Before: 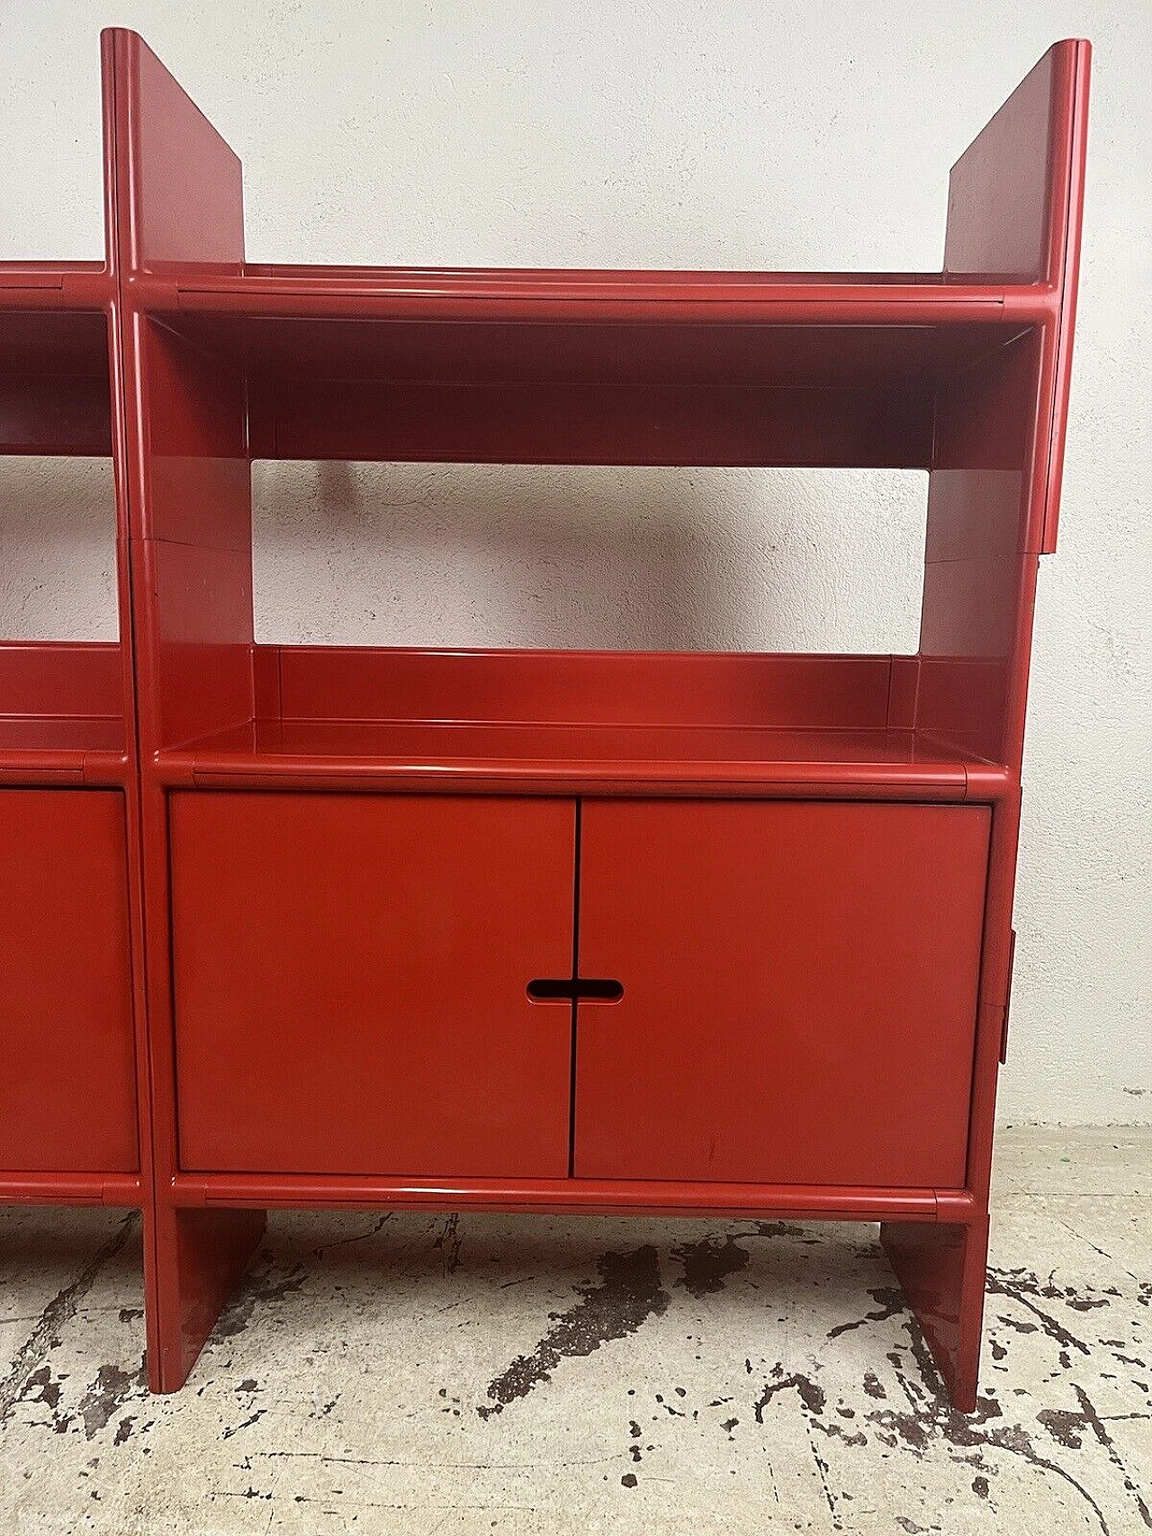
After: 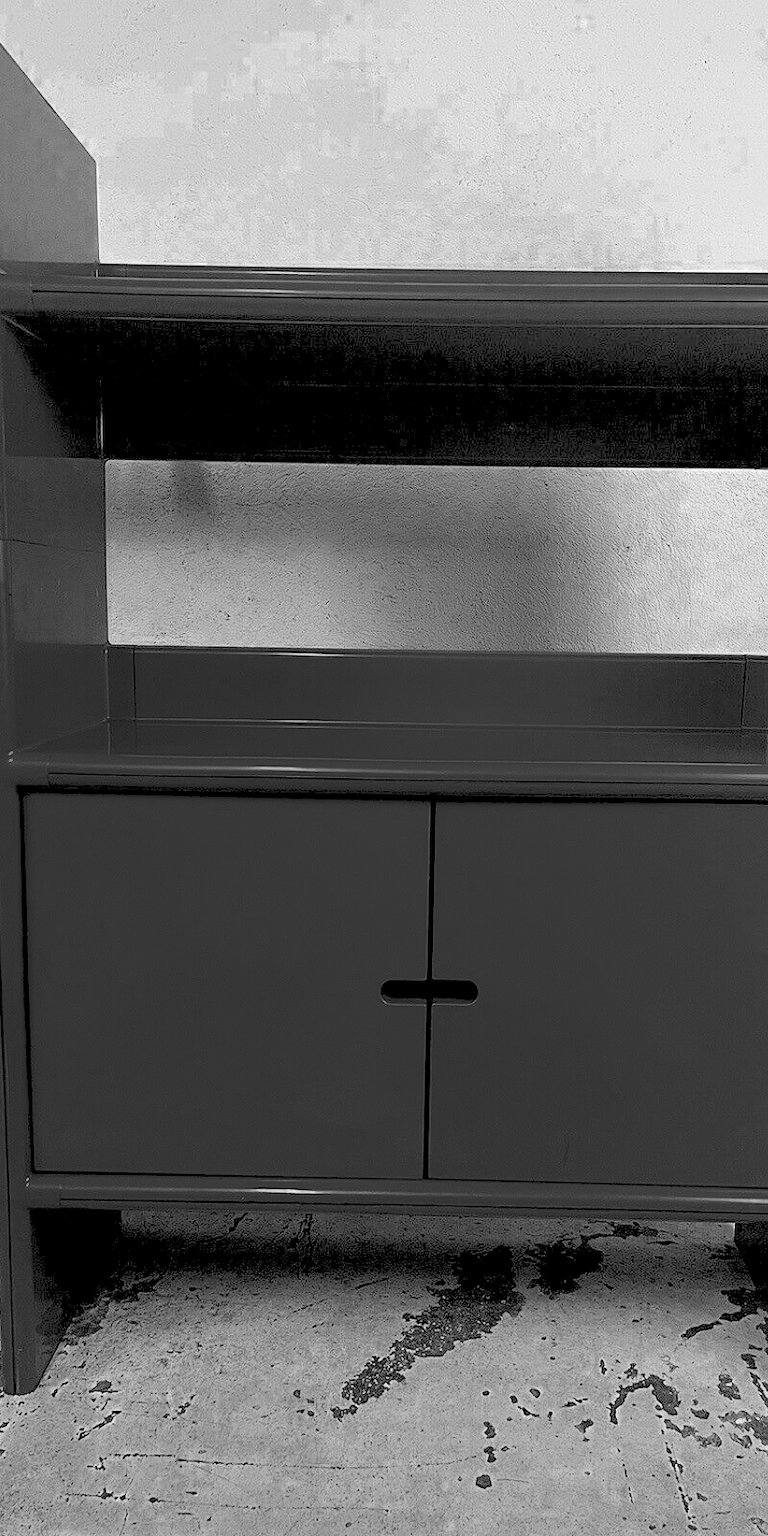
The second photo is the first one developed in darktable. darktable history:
rgb levels: levels [[0.027, 0.429, 0.996], [0, 0.5, 1], [0, 0.5, 1]]
color zones: curves: ch0 [(0.287, 0.048) (0.493, 0.484) (0.737, 0.816)]; ch1 [(0, 0) (0.143, 0) (0.286, 0) (0.429, 0) (0.571, 0) (0.714, 0) (0.857, 0)]
crop and rotate: left 12.673%, right 20.66%
color balance rgb: linear chroma grading › global chroma 33.4%
